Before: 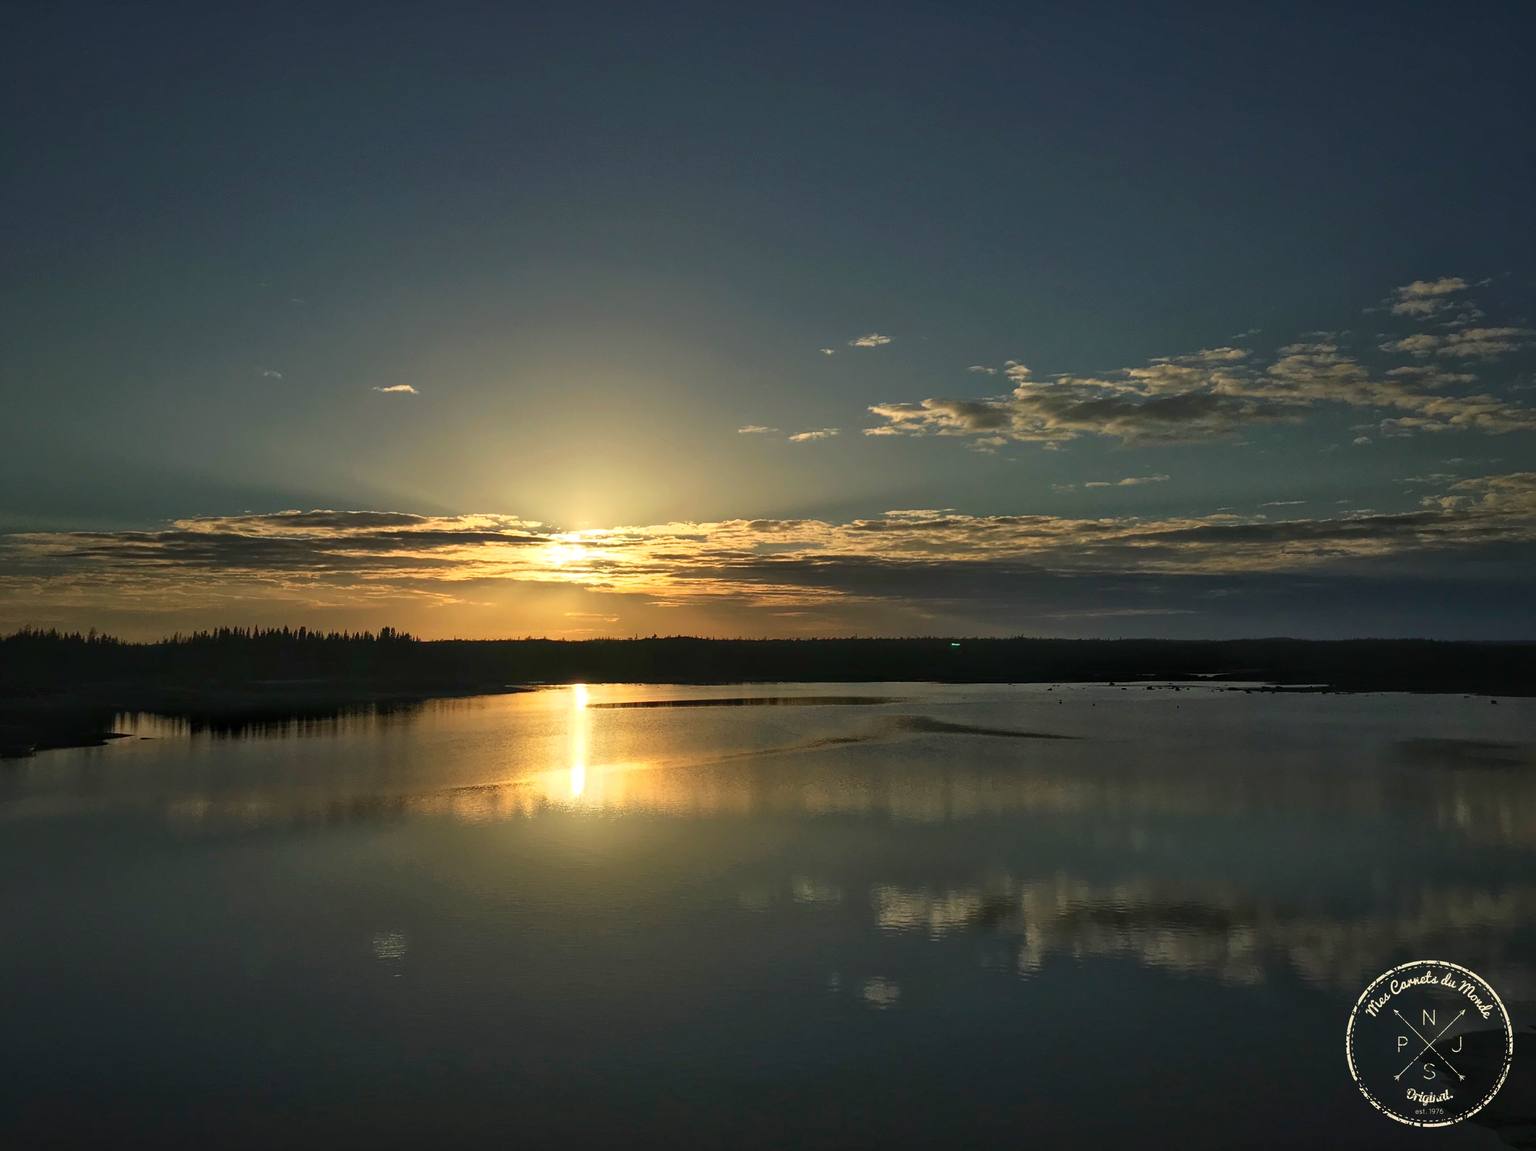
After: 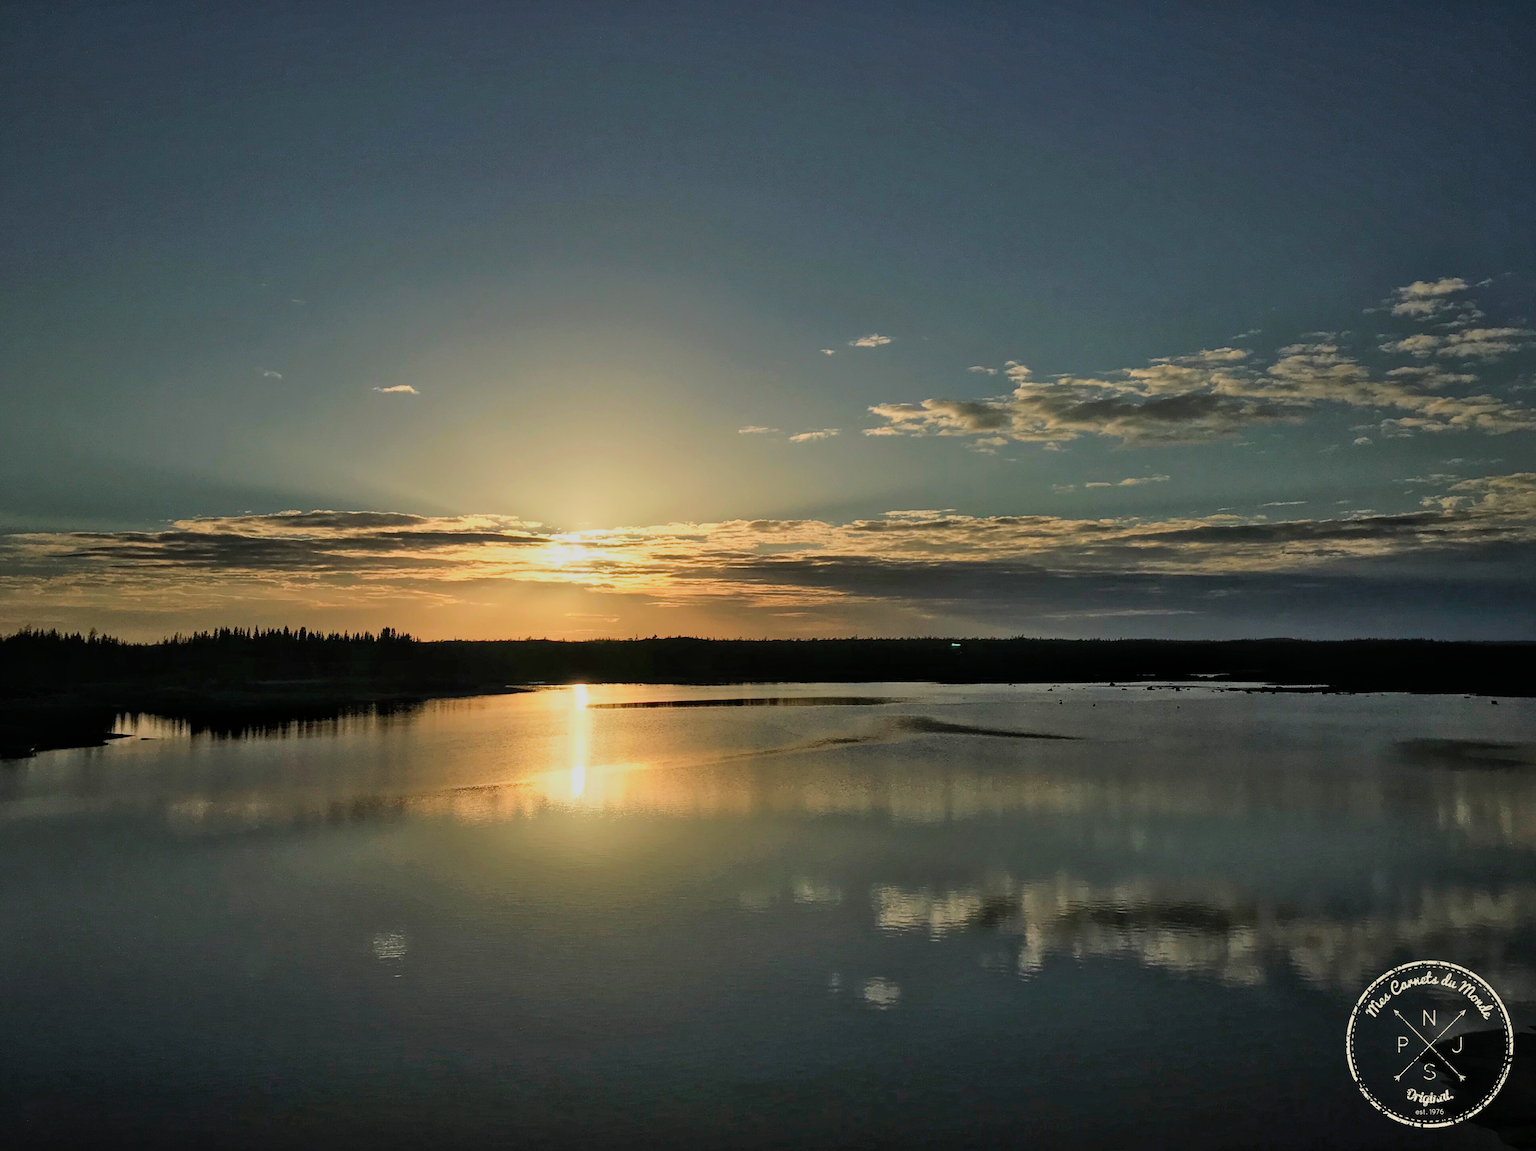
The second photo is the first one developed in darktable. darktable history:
exposure: black level correction 0.001, exposure 0.499 EV, compensate highlight preservation false
shadows and highlights: shadows 37.57, highlights -26.88, shadows color adjustment 99.13%, highlights color adjustment 0.824%, soften with gaussian
filmic rgb: black relative exposure -7.11 EV, white relative exposure 5.34 EV, hardness 3.02
